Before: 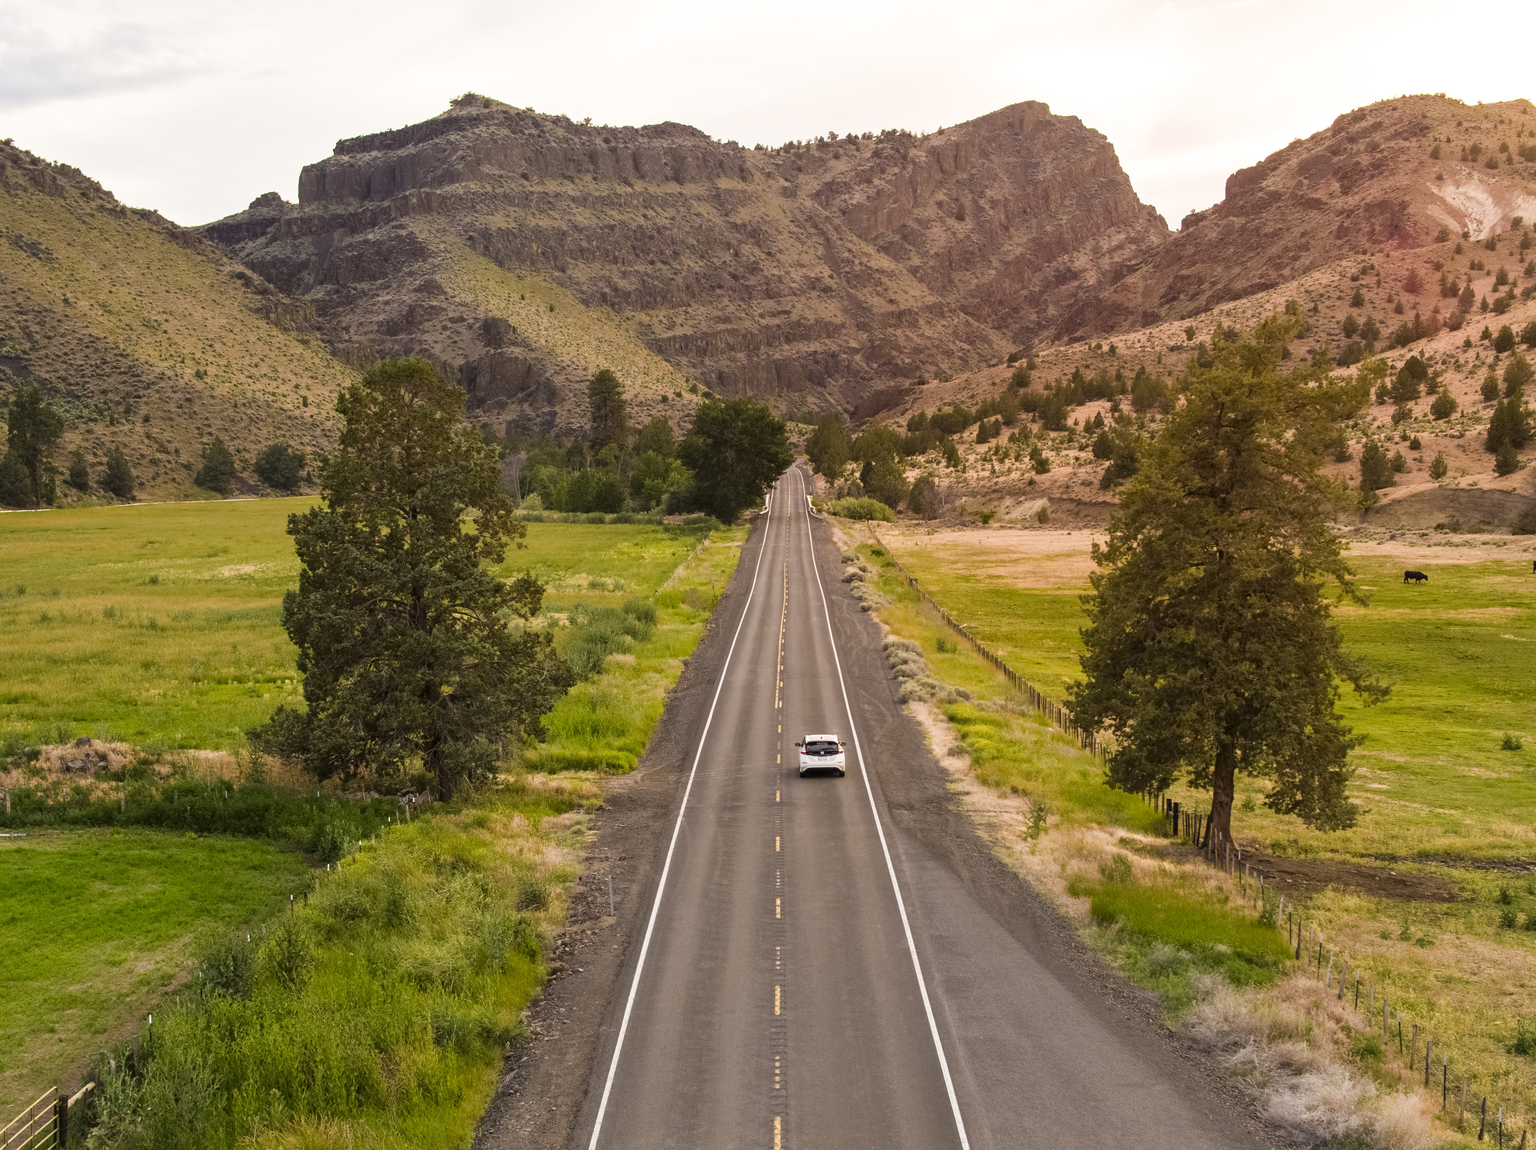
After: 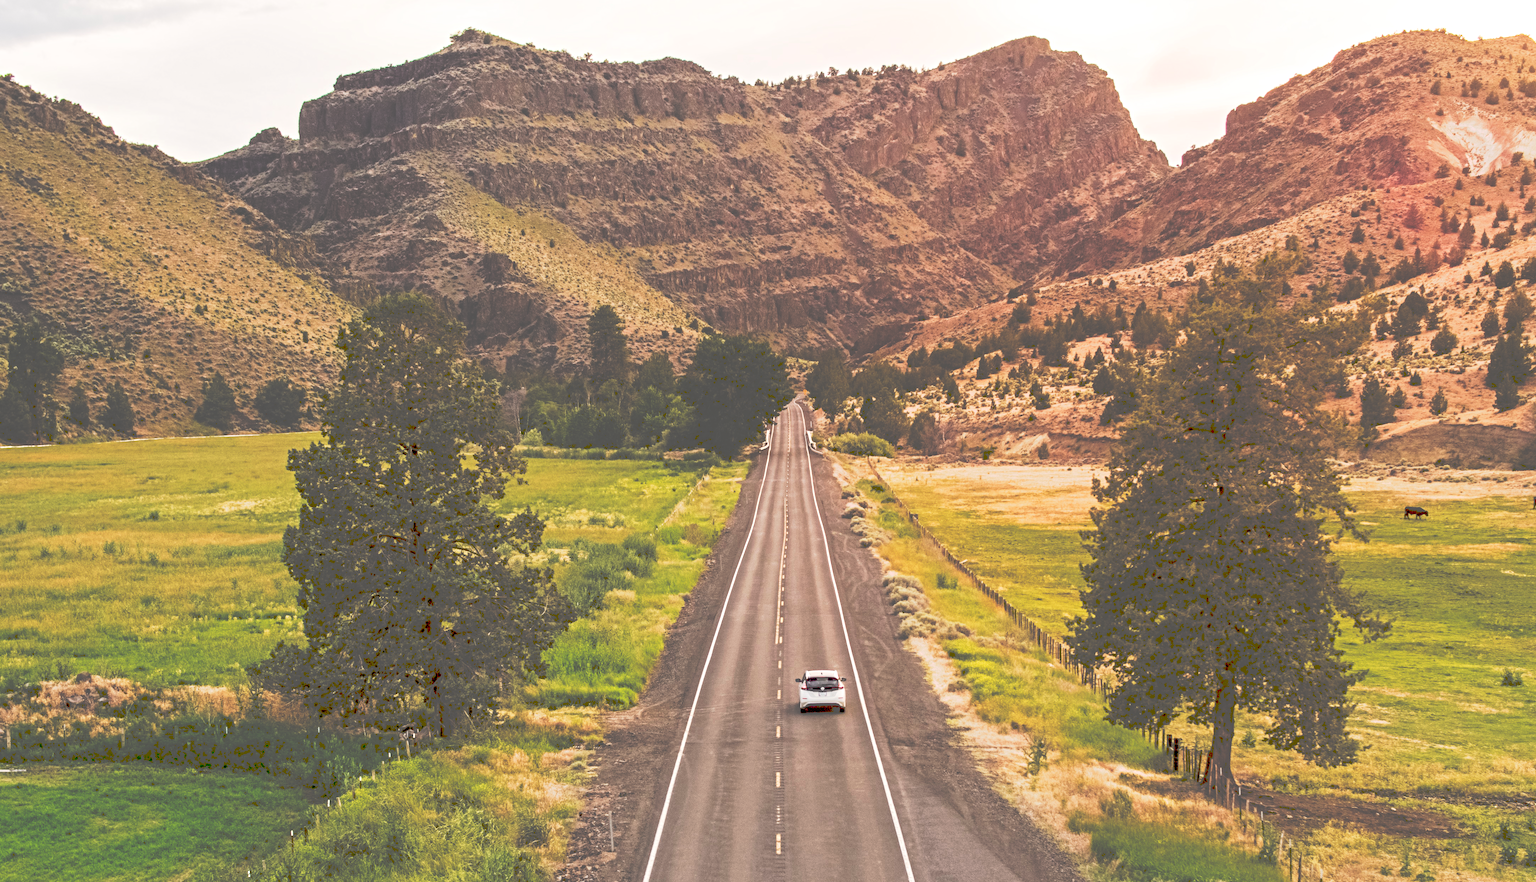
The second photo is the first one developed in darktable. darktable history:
crop: top 5.667%, bottom 17.637%
contrast equalizer: y [[0.5, 0.5, 0.501, 0.63, 0.504, 0.5], [0.5 ×6], [0.5 ×6], [0 ×6], [0 ×6]]
tone curve: curves: ch0 [(0, 0) (0.003, 0.345) (0.011, 0.345) (0.025, 0.345) (0.044, 0.349) (0.069, 0.353) (0.1, 0.356) (0.136, 0.359) (0.177, 0.366) (0.224, 0.378) (0.277, 0.398) (0.335, 0.429) (0.399, 0.476) (0.468, 0.545) (0.543, 0.624) (0.623, 0.721) (0.709, 0.811) (0.801, 0.876) (0.898, 0.913) (1, 1)], preserve colors none
